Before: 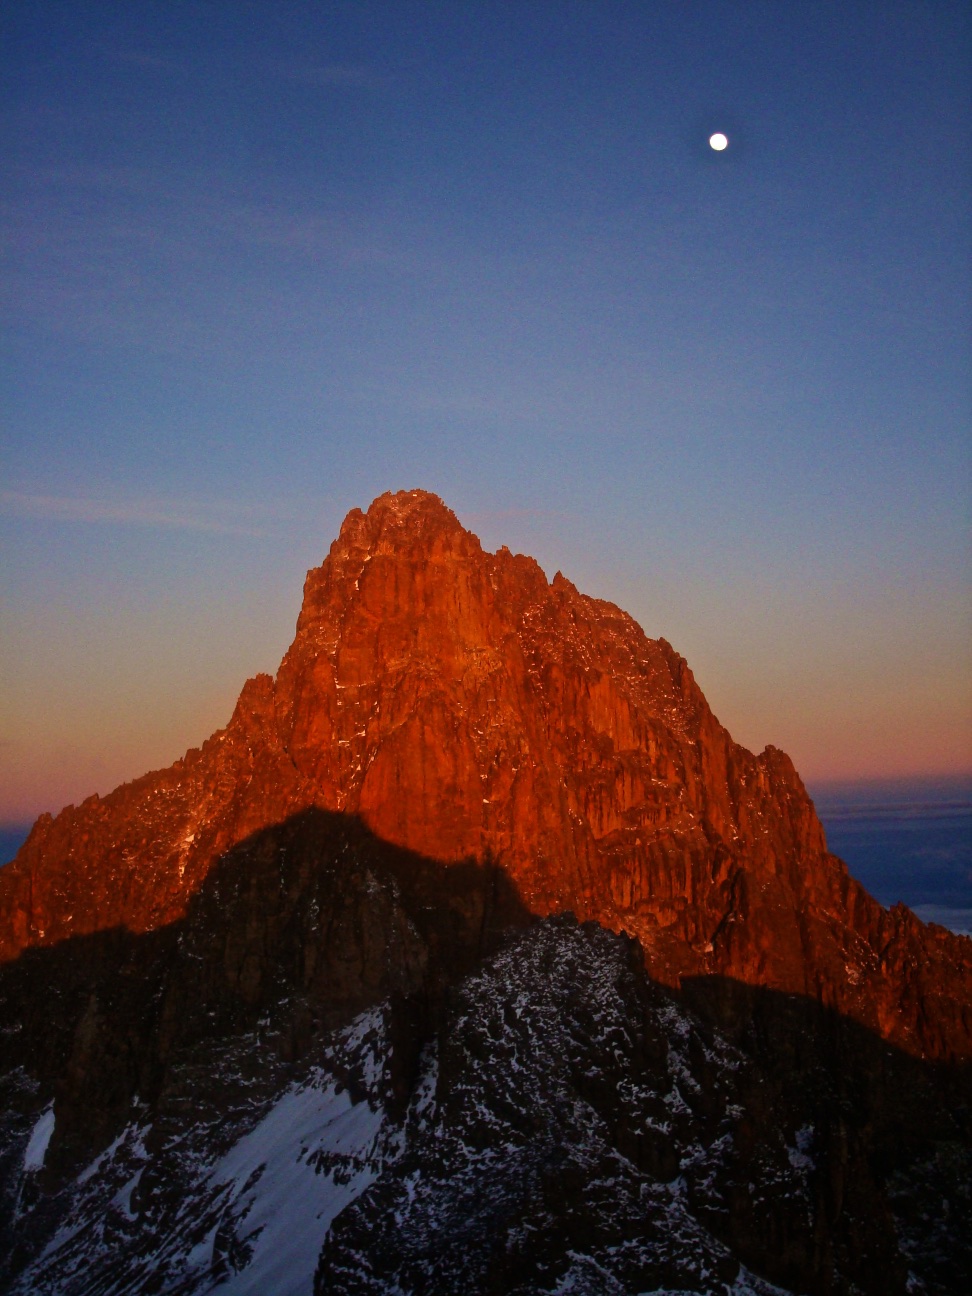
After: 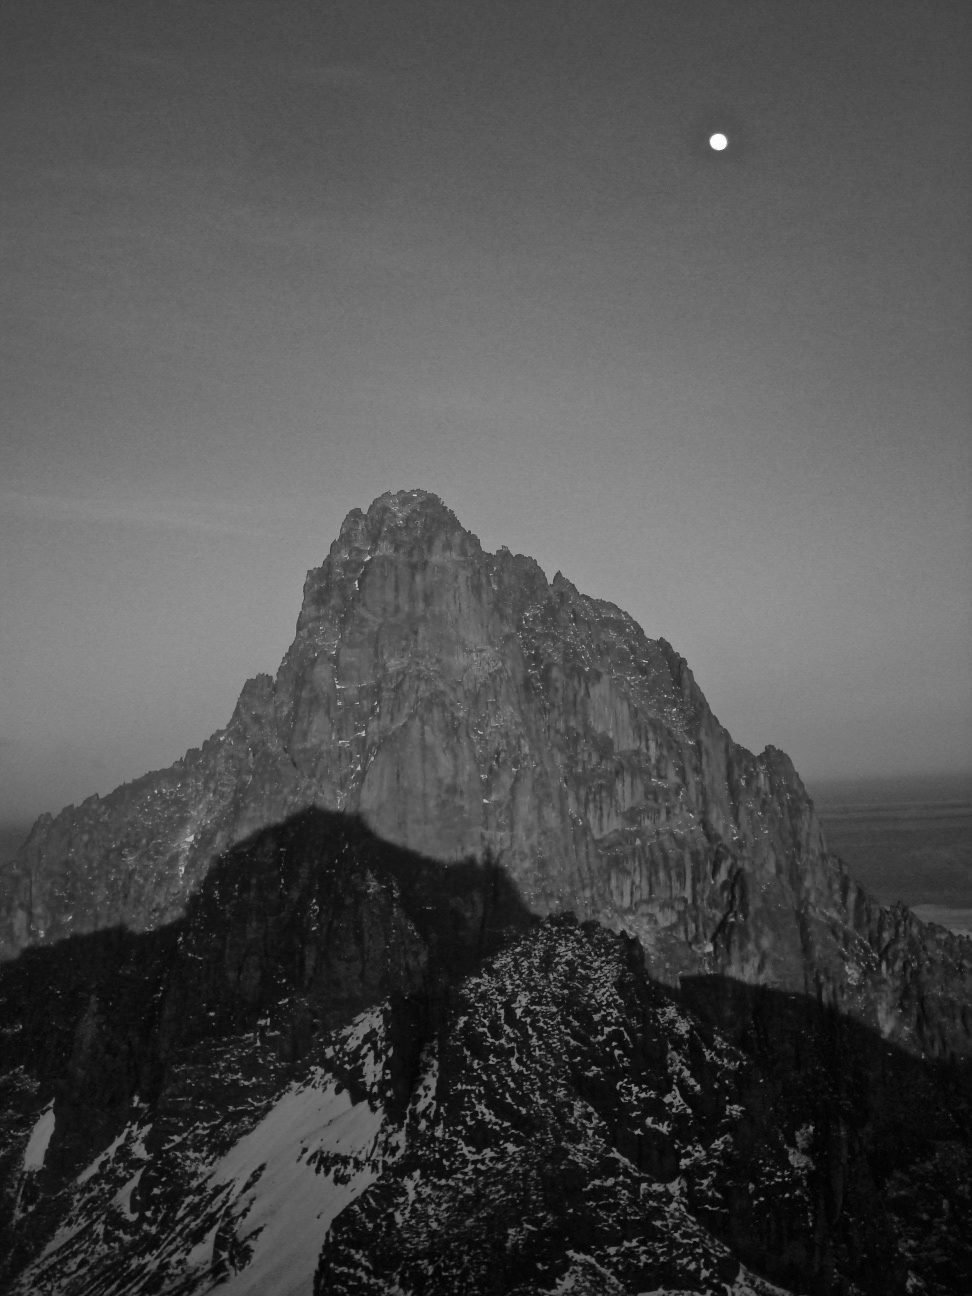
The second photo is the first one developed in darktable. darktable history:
color correction: highlights b* 3
shadows and highlights: on, module defaults
monochrome: on, module defaults
